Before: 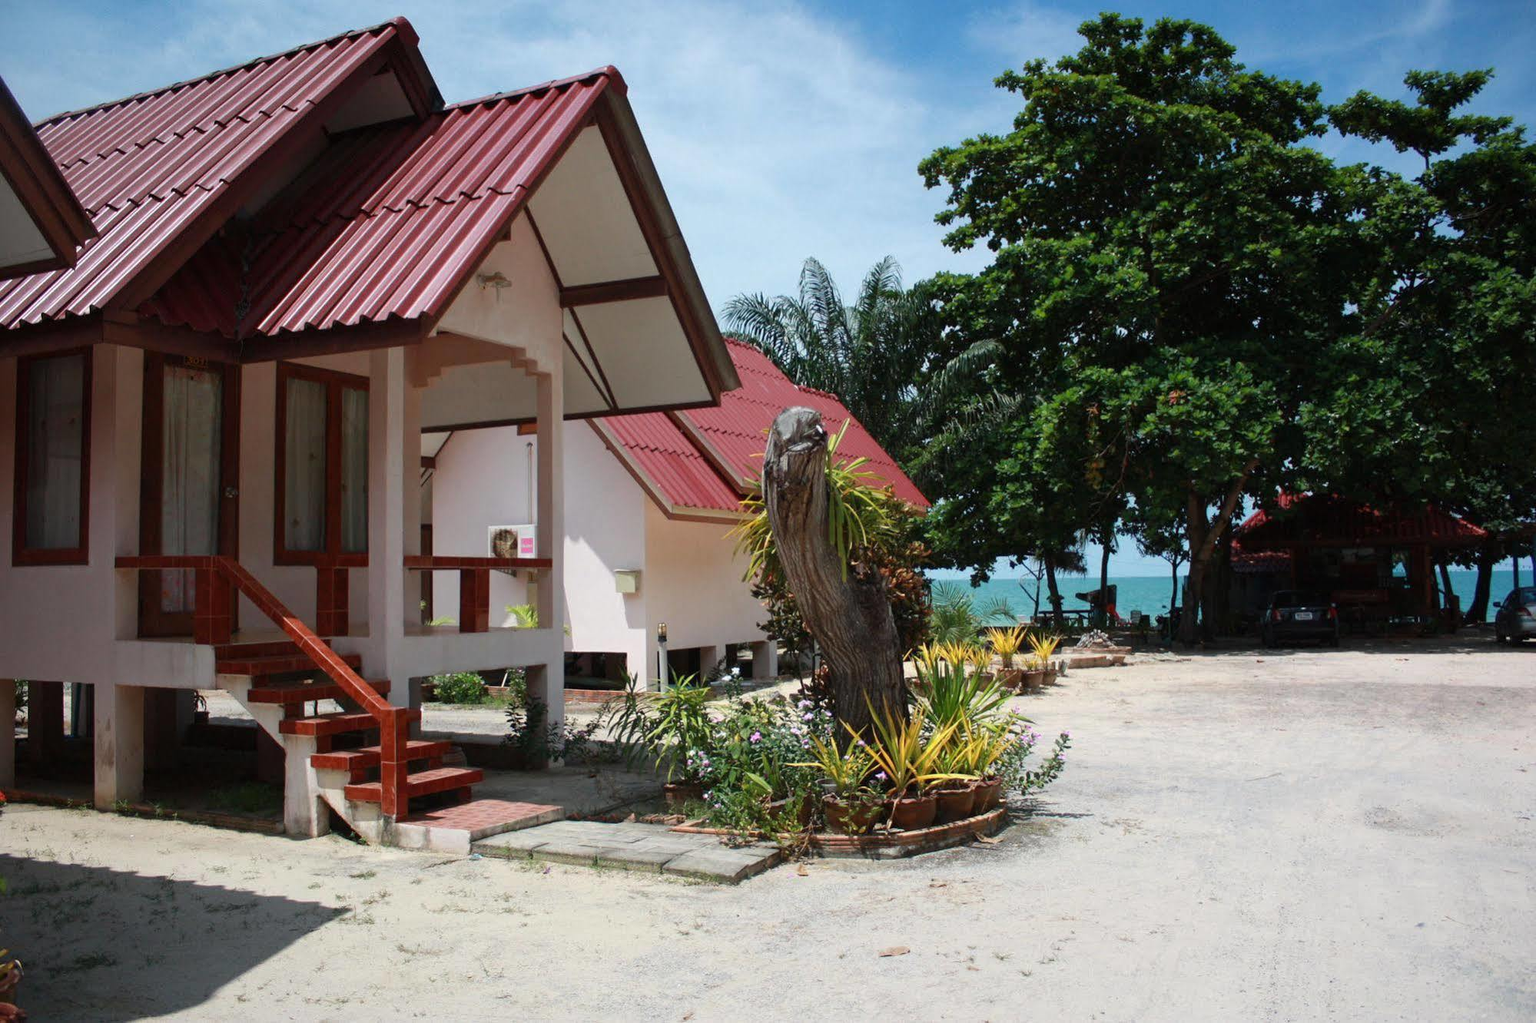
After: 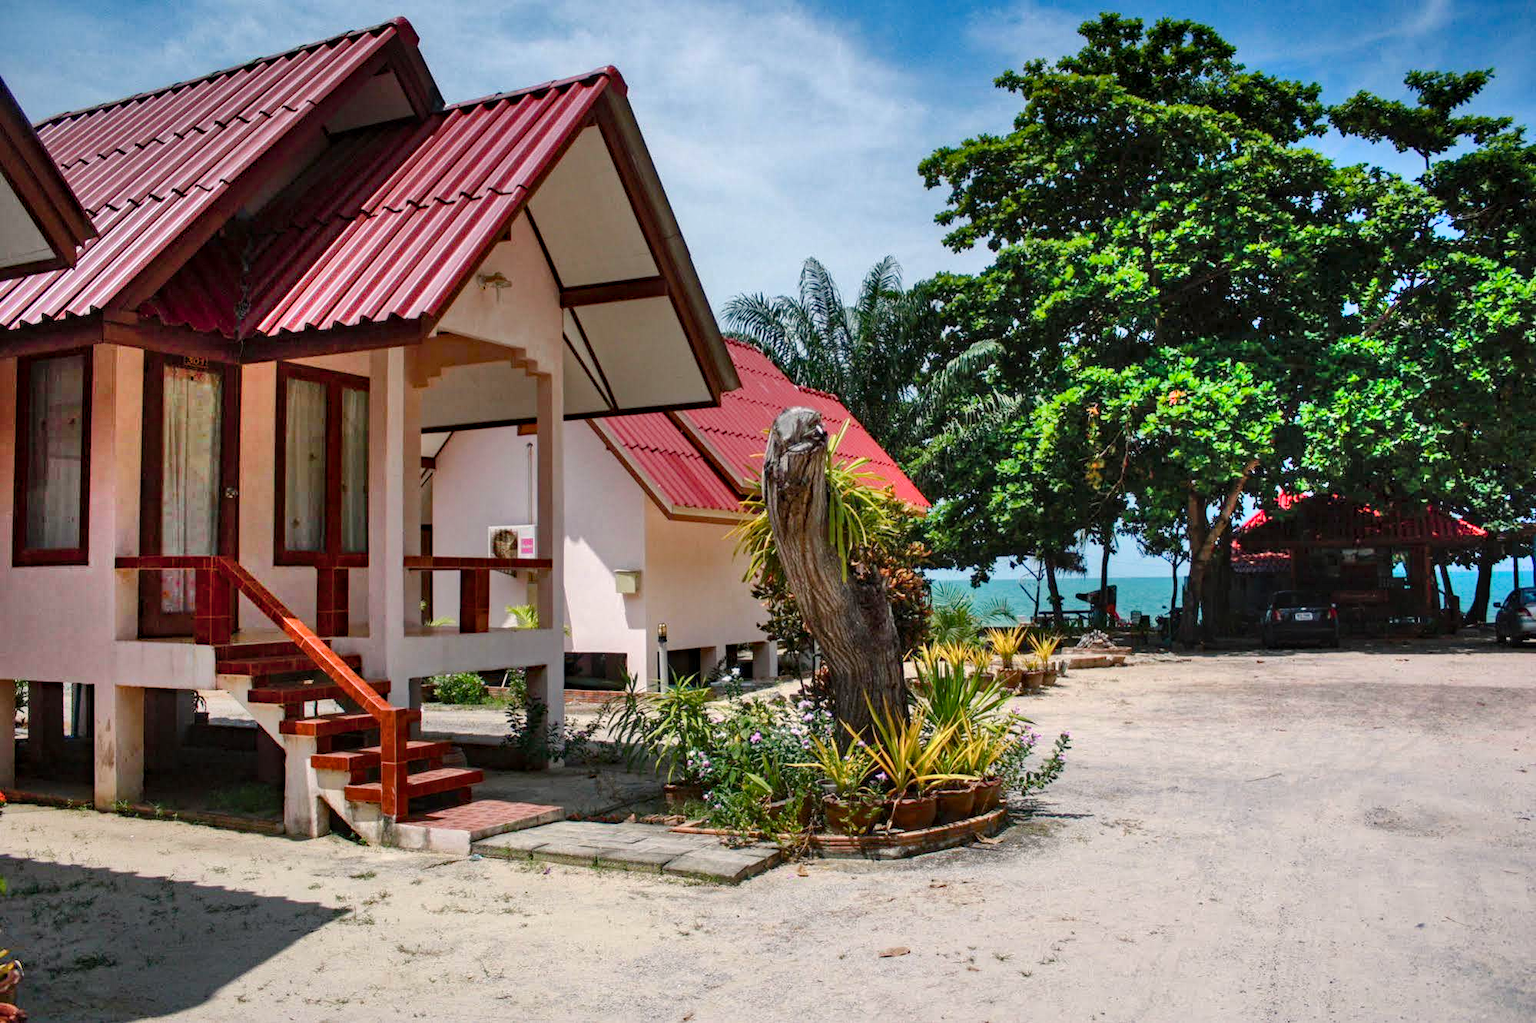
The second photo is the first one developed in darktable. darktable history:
local contrast: on, module defaults
shadows and highlights: shadows 75.81, highlights -26.1, soften with gaussian
color balance rgb: power › hue 308.31°, highlights gain › chroma 0.987%, highlights gain › hue 29.65°, perceptual saturation grading › global saturation 20%, perceptual saturation grading › highlights -25.09%, perceptual saturation grading › shadows 25.888%
haze removal: compatibility mode true, adaptive false
